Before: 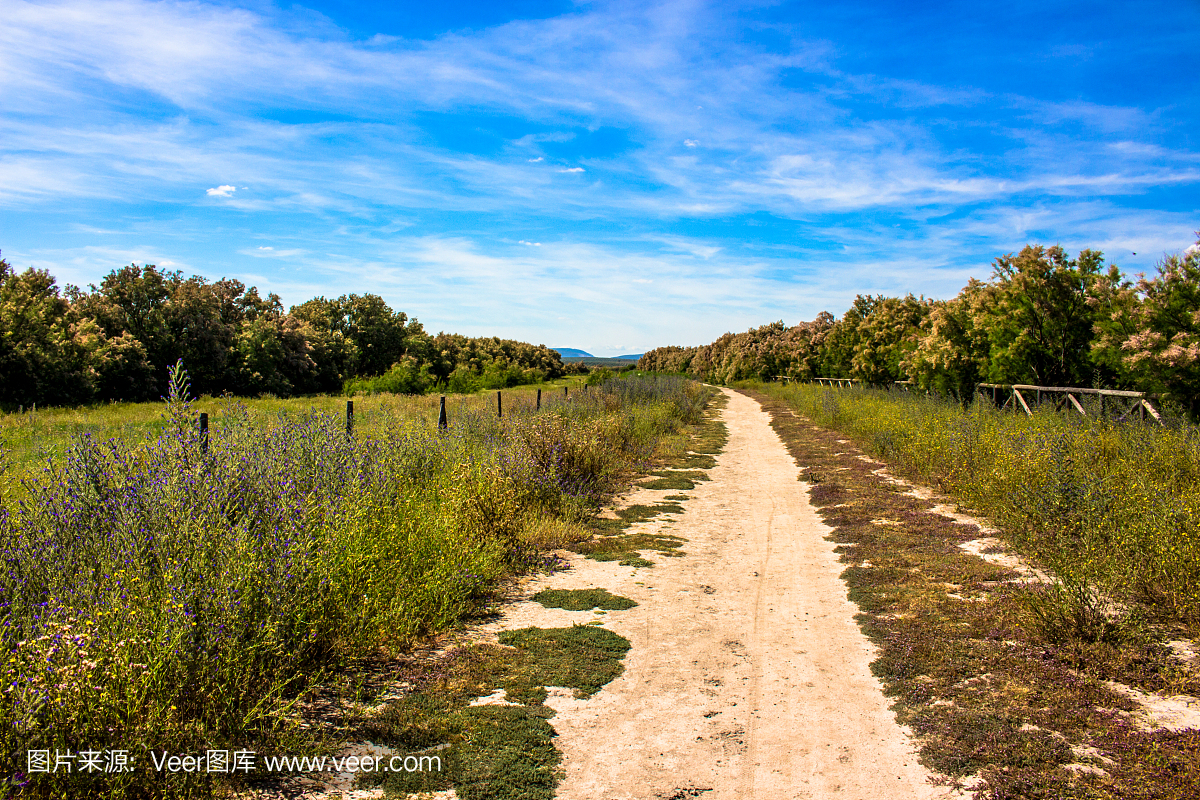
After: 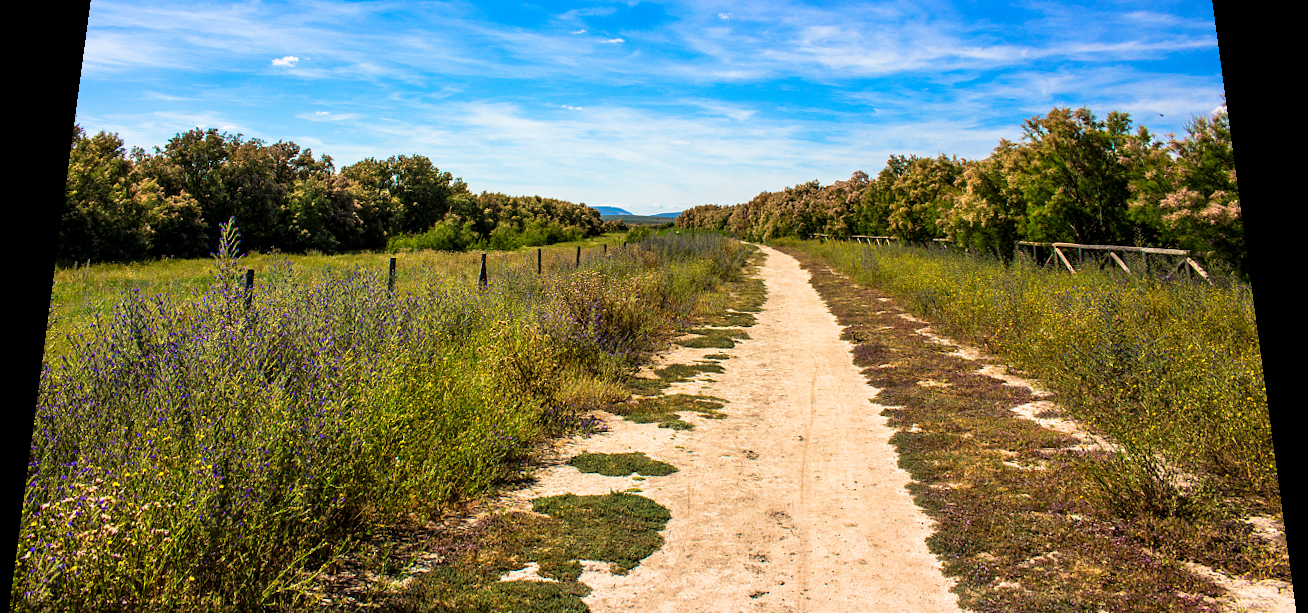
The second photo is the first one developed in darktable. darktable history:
rotate and perspective: rotation 0.128°, lens shift (vertical) -0.181, lens shift (horizontal) -0.044, shear 0.001, automatic cropping off
crop: top 13.819%, bottom 11.169%
